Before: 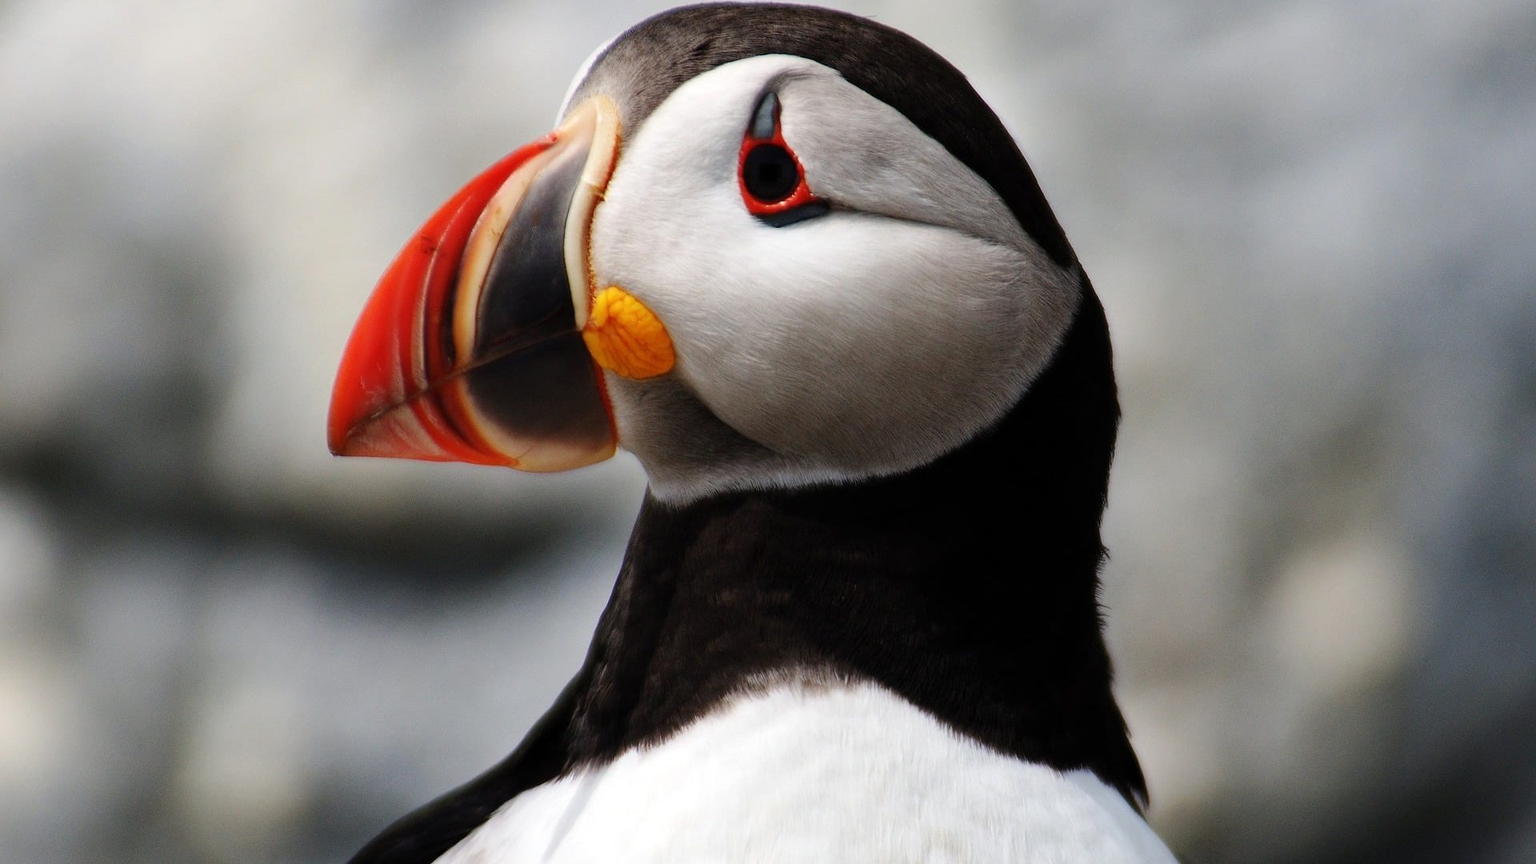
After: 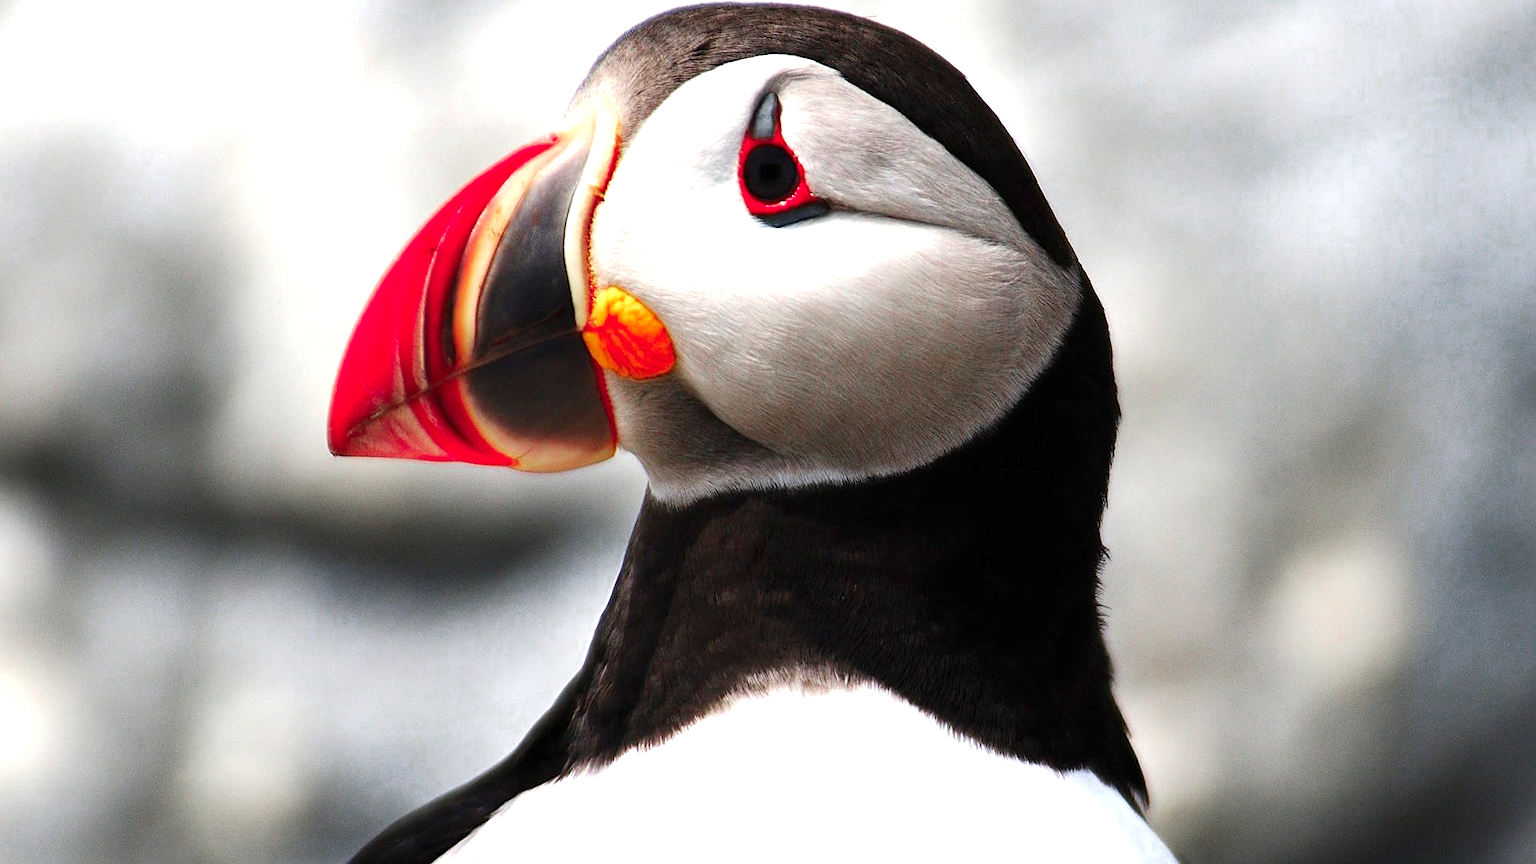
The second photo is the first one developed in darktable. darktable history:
sharpen: on, module defaults
exposure: black level correction 0, exposure 0.9 EV, compensate highlight preservation false
color zones: curves: ch0 [(0, 0.466) (0.128, 0.466) (0.25, 0.5) (0.375, 0.456) (0.5, 0.5) (0.625, 0.5) (0.737, 0.652) (0.875, 0.5)]; ch1 [(0, 0.603) (0.125, 0.618) (0.261, 0.348) (0.372, 0.353) (0.497, 0.363) (0.611, 0.45) (0.731, 0.427) (0.875, 0.518) (0.998, 0.652)]; ch2 [(0, 0.559) (0.125, 0.451) (0.253, 0.564) (0.37, 0.578) (0.5, 0.466) (0.625, 0.471) (0.731, 0.471) (0.88, 0.485)]
